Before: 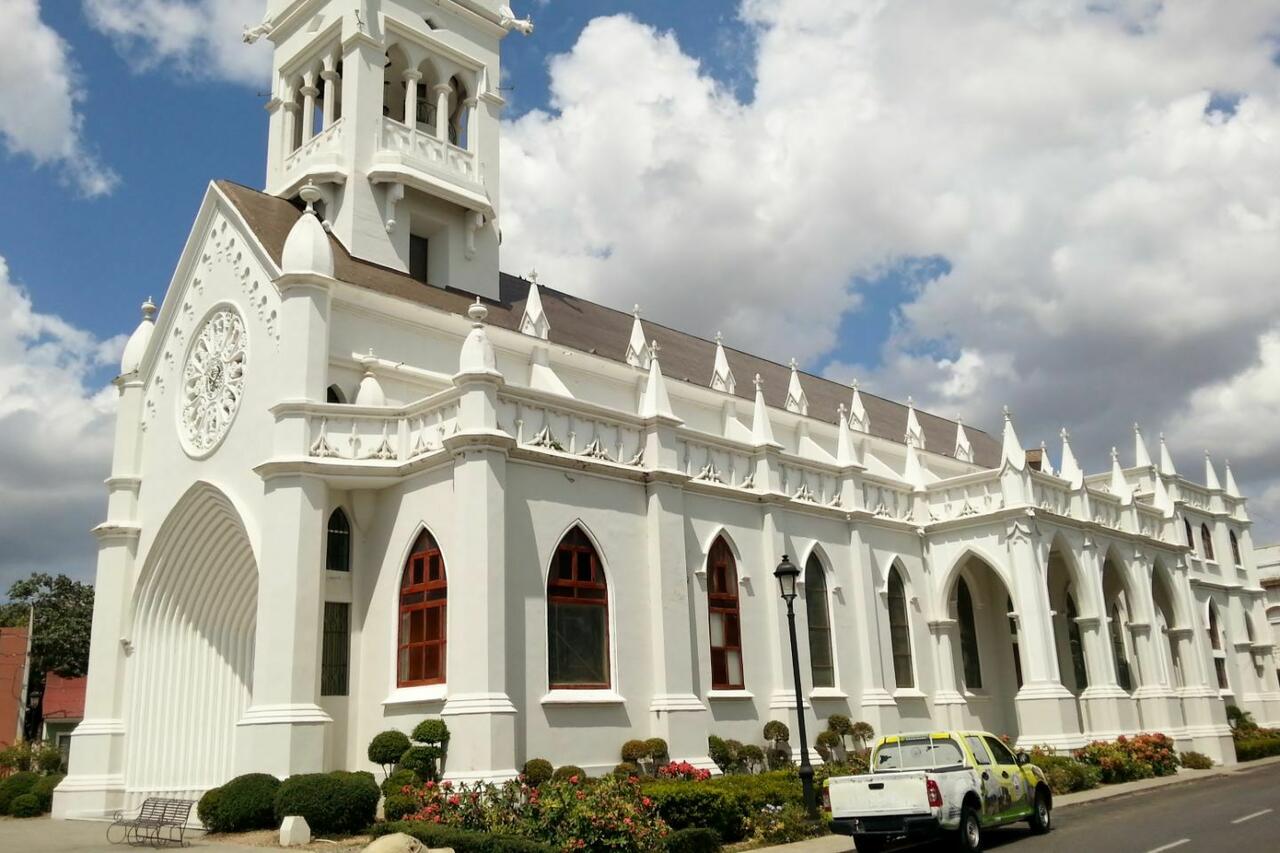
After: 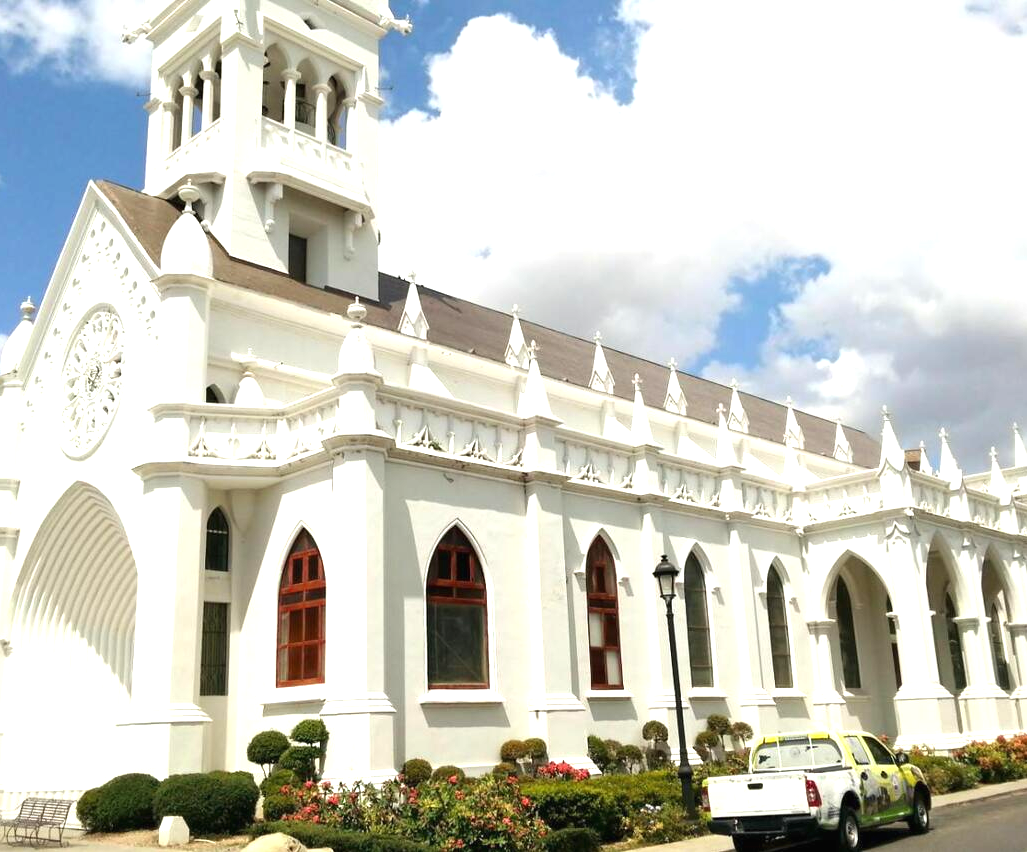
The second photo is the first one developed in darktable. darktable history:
crop and rotate: left 9.524%, right 10.238%
exposure: black level correction -0.001, exposure 0.902 EV, compensate exposure bias true, compensate highlight preservation false
